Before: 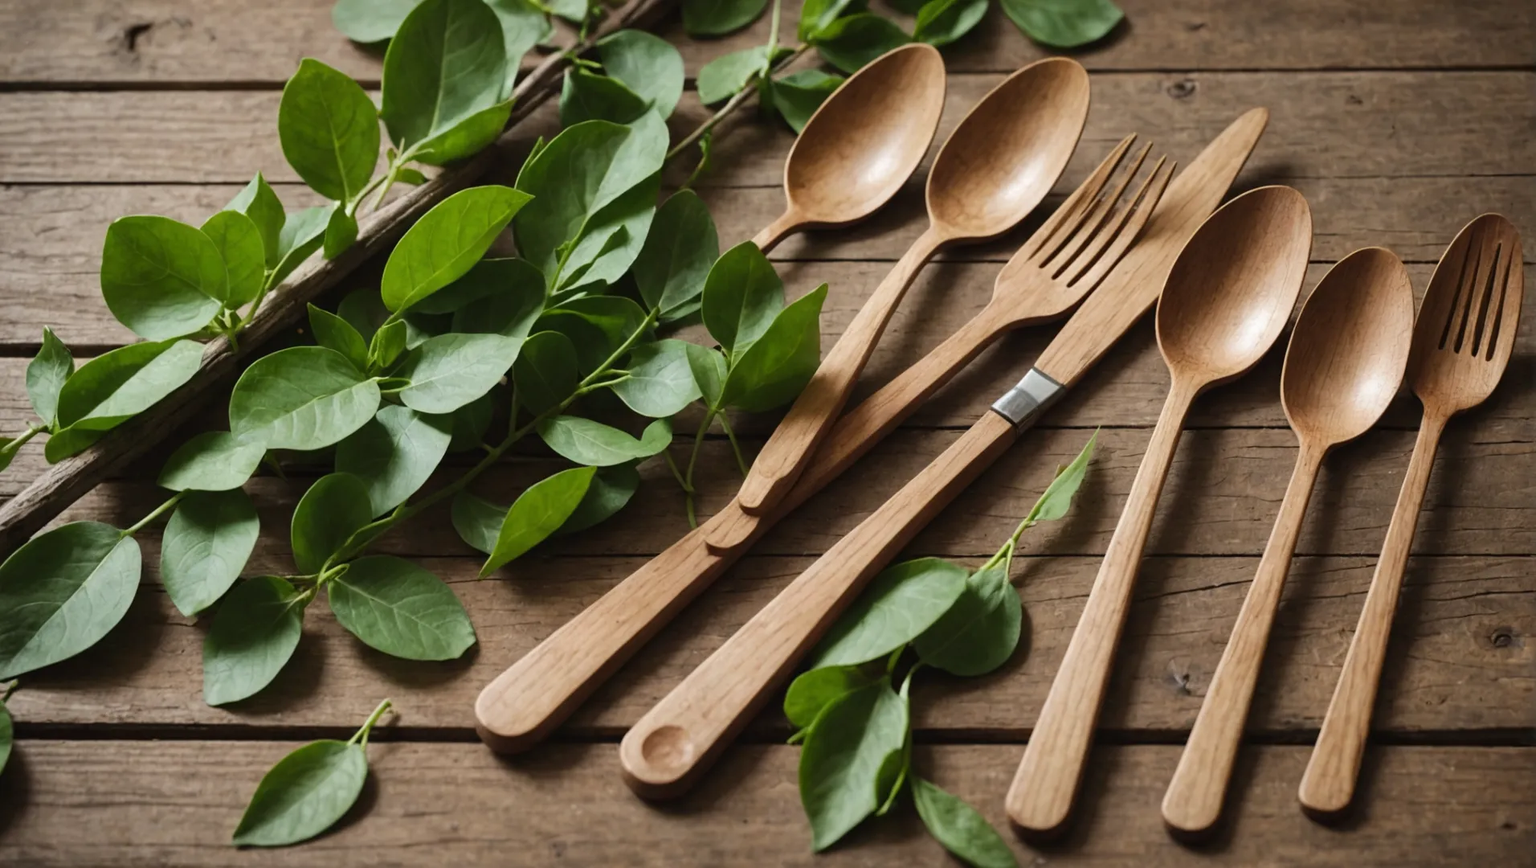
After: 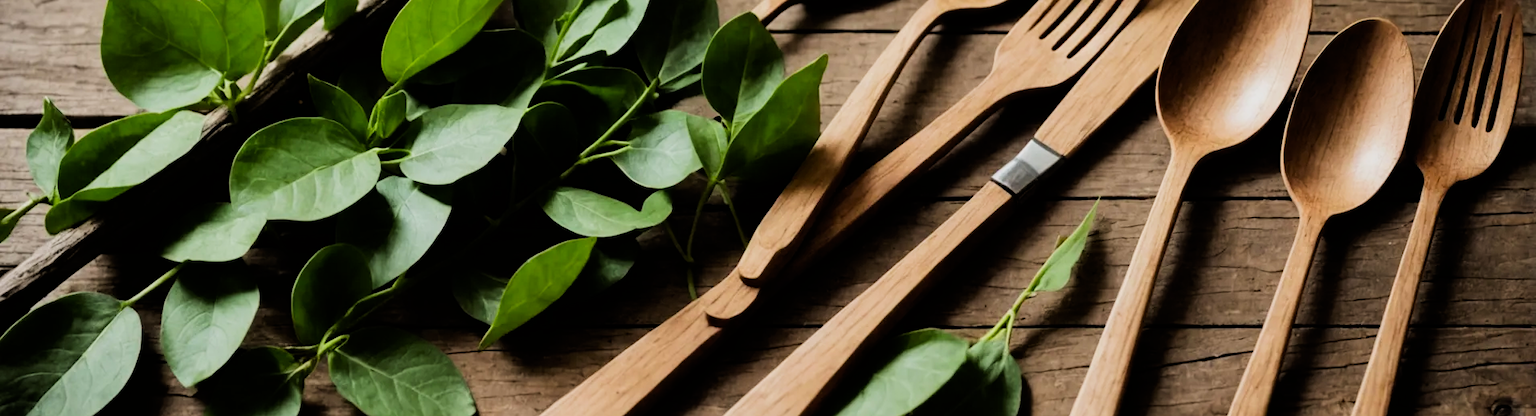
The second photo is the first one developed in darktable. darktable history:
filmic rgb: black relative exposure -5.03 EV, white relative exposure 3.99 EV, hardness 2.89, contrast 1.402, highlights saturation mix -28.83%, iterations of high-quality reconstruction 0
crop and rotate: top 26.398%, bottom 25.547%
color zones: curves: ch1 [(0.25, 0.61) (0.75, 0.248)]
